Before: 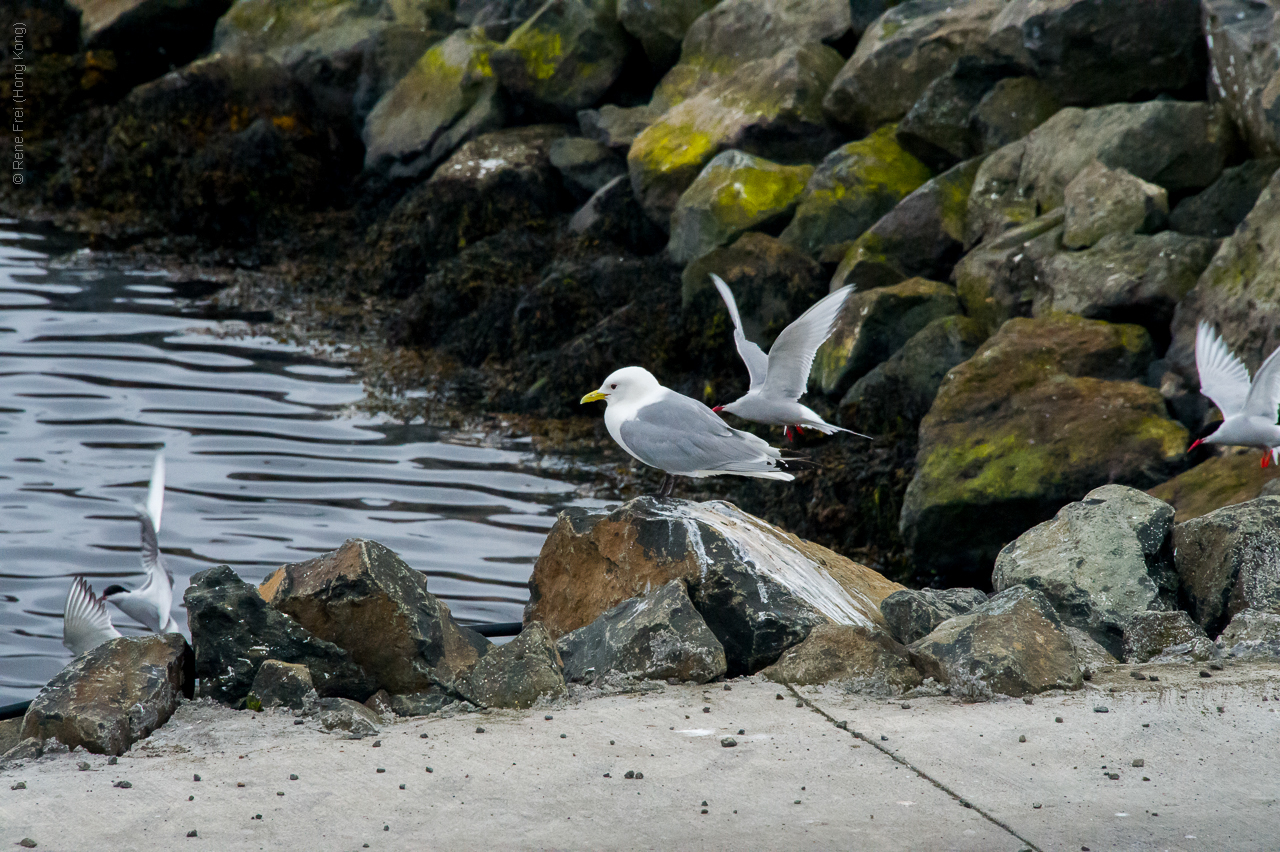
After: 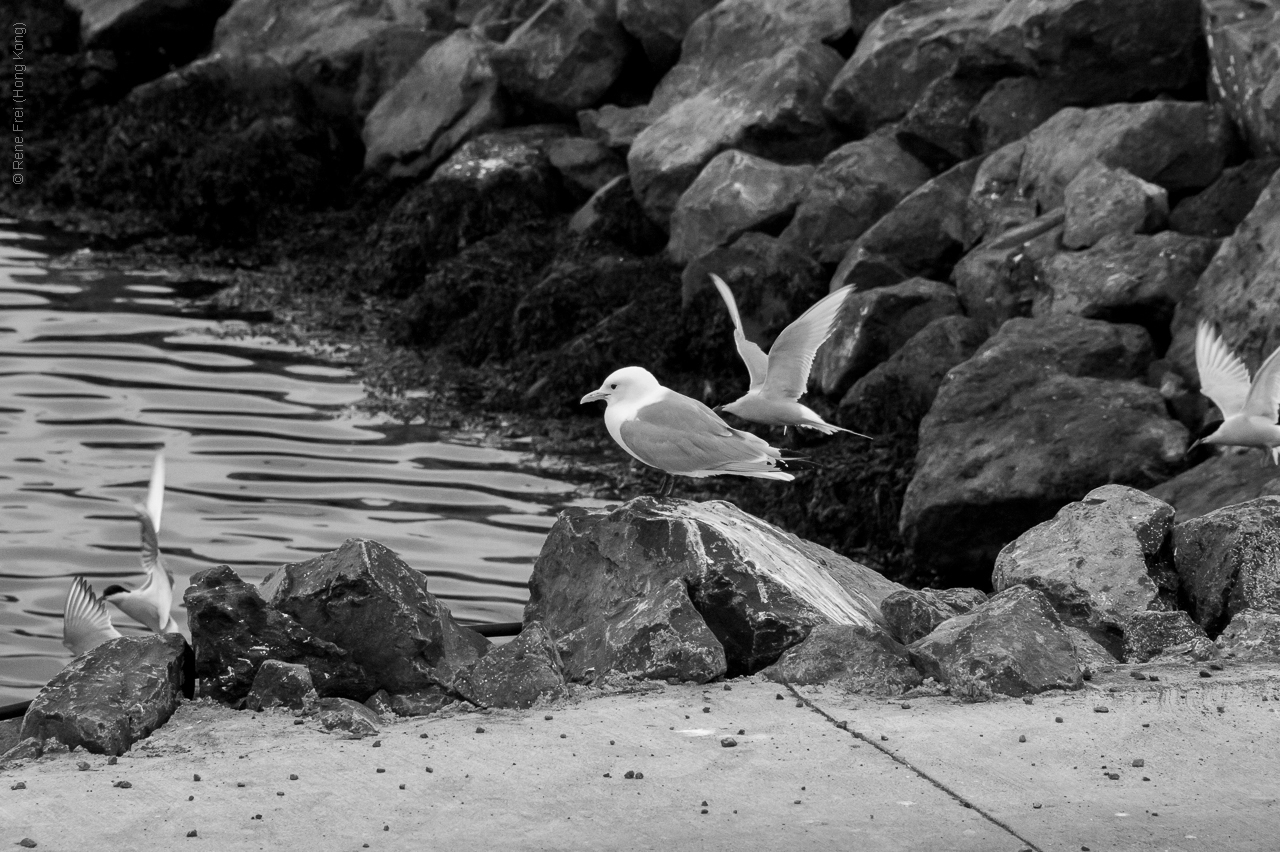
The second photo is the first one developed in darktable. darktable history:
color zones: curves: ch1 [(0, -0.394) (0.143, -0.394) (0.286, -0.394) (0.429, -0.392) (0.571, -0.391) (0.714, -0.391) (0.857, -0.391) (1, -0.394)]
exposure: compensate highlight preservation false
